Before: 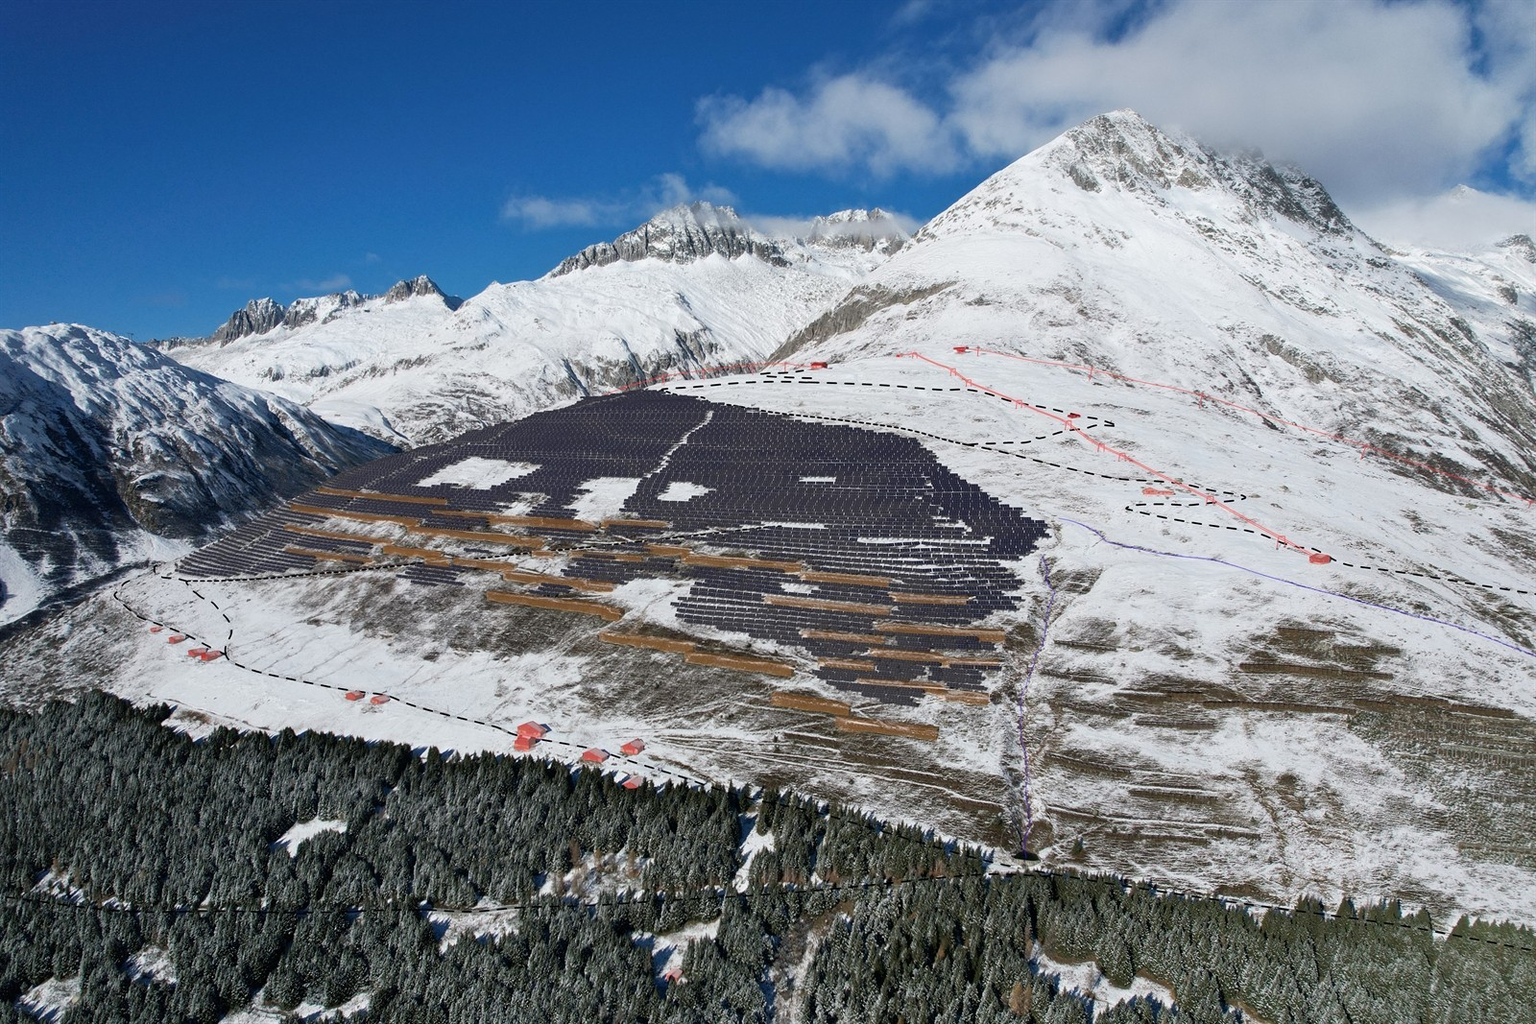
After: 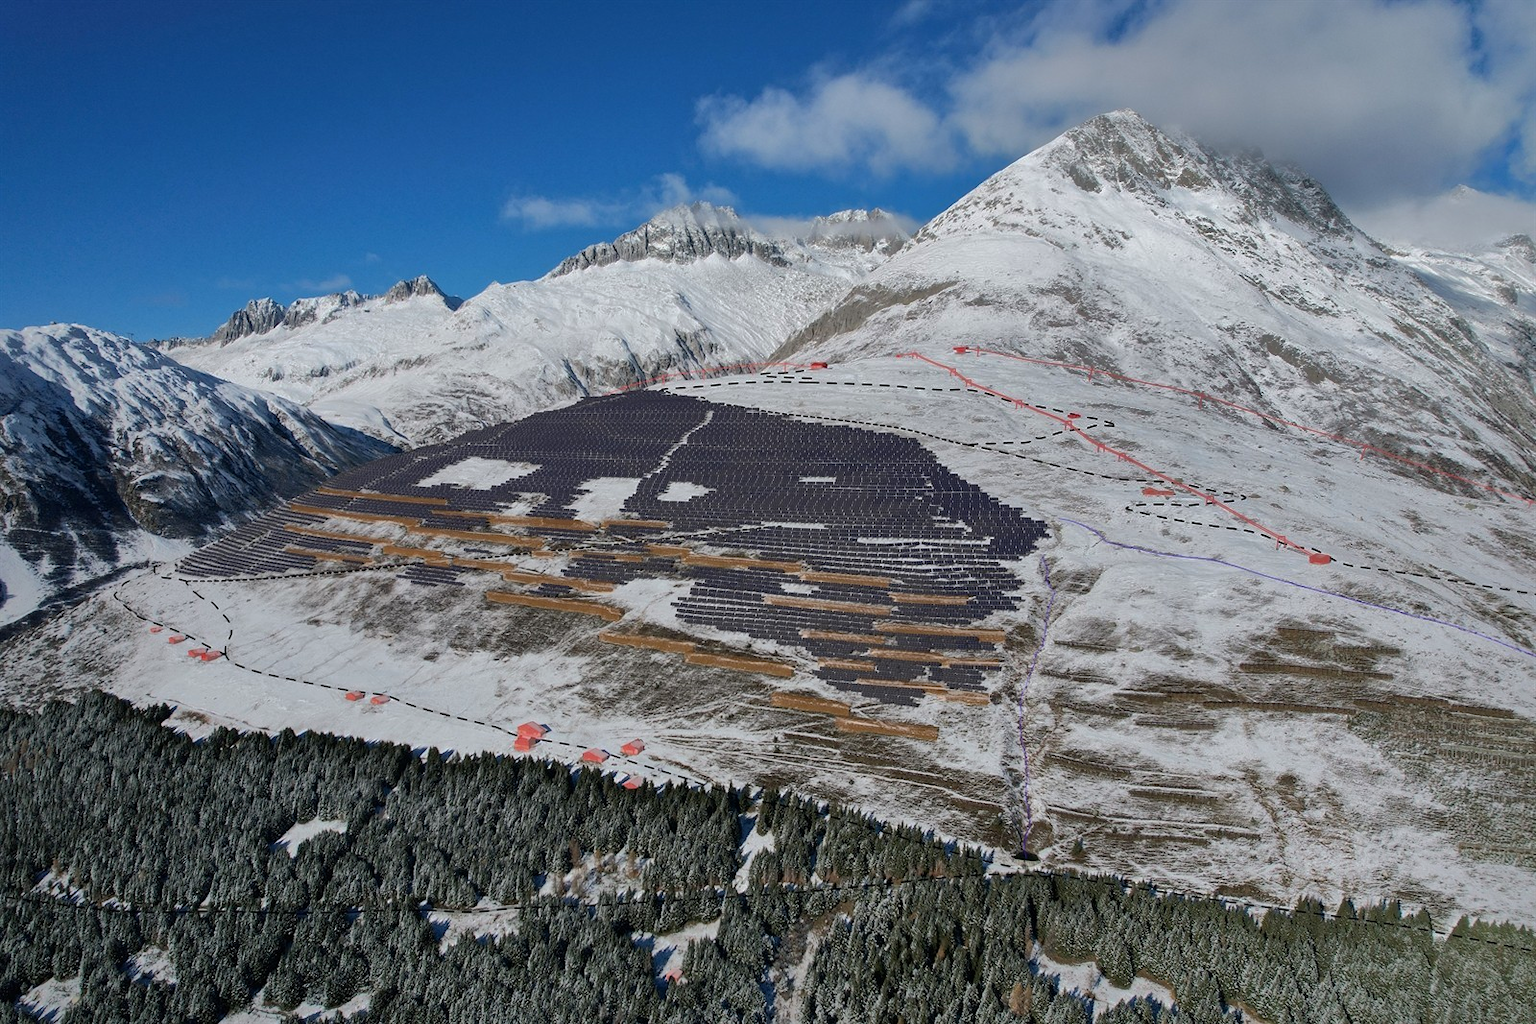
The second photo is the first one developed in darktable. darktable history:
shadows and highlights: shadows -19.82, highlights -73.81, shadows color adjustment 98.02%, highlights color adjustment 58.71%
